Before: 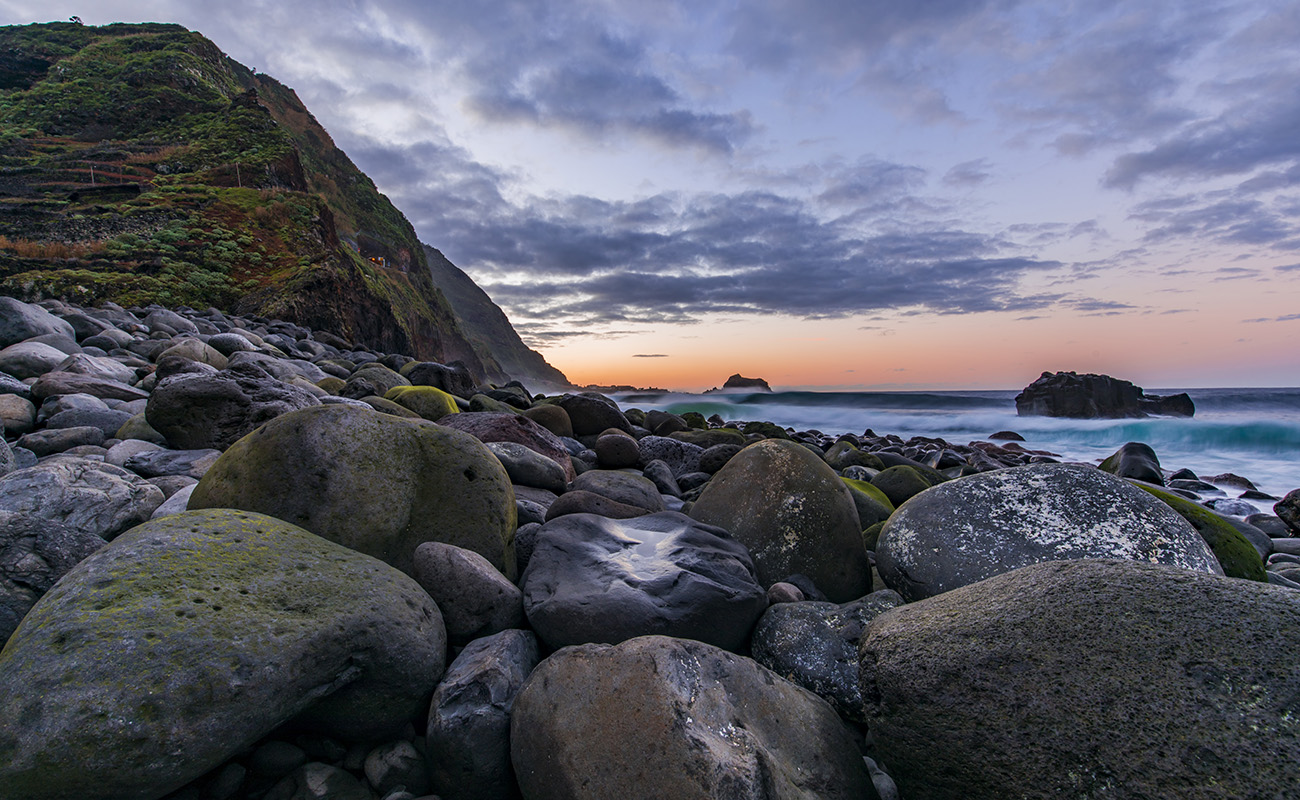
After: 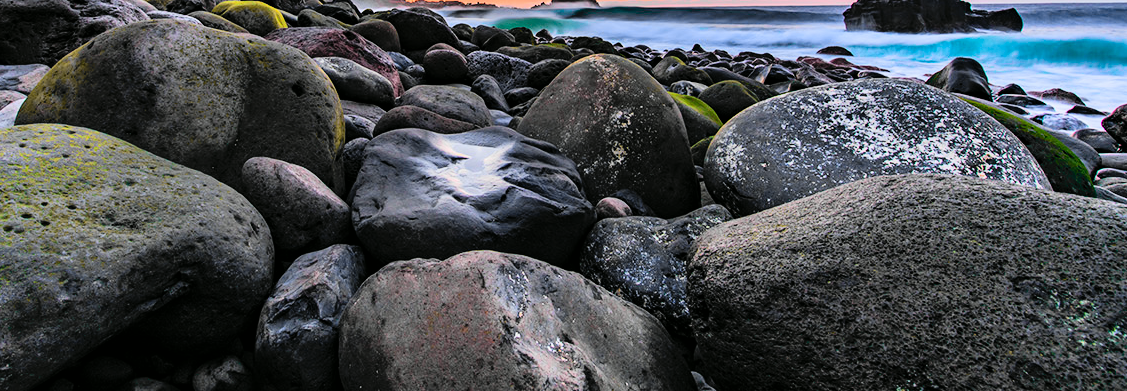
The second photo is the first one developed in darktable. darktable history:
crop and rotate: left 13.306%, top 48.129%, bottom 2.928%
tone curve: curves: ch0 [(0, 0) (0.055, 0.057) (0.258, 0.307) (0.434, 0.543) (0.517, 0.657) (0.745, 0.874) (1, 1)]; ch1 [(0, 0) (0.346, 0.307) (0.418, 0.383) (0.46, 0.439) (0.482, 0.493) (0.502, 0.497) (0.517, 0.506) (0.55, 0.561) (0.588, 0.61) (0.646, 0.688) (1, 1)]; ch2 [(0, 0) (0.346, 0.34) (0.431, 0.45) (0.485, 0.499) (0.5, 0.503) (0.527, 0.508) (0.545, 0.562) (0.679, 0.706) (1, 1)], color space Lab, independent channels, preserve colors none
contrast brightness saturation: brightness 0.09, saturation 0.19
rgb curve: curves: ch0 [(0, 0) (0.136, 0.078) (0.262, 0.245) (0.414, 0.42) (1, 1)], compensate middle gray true, preserve colors basic power
base curve: preserve colors none
